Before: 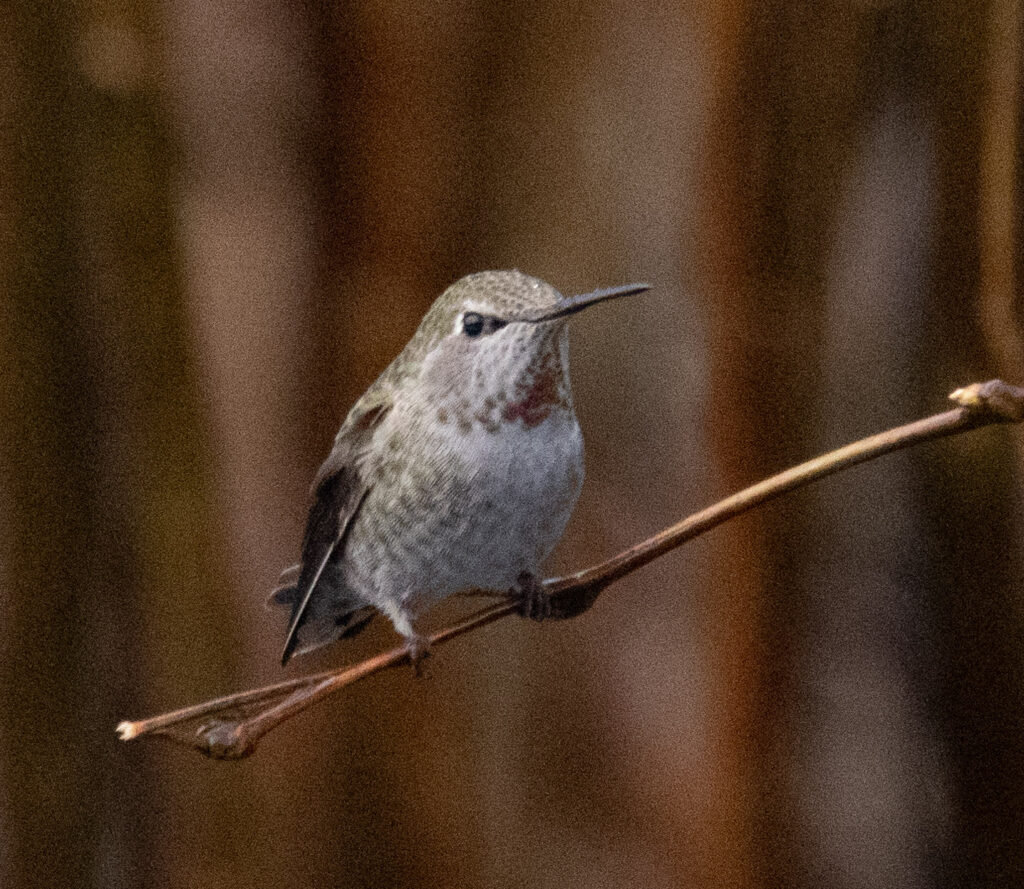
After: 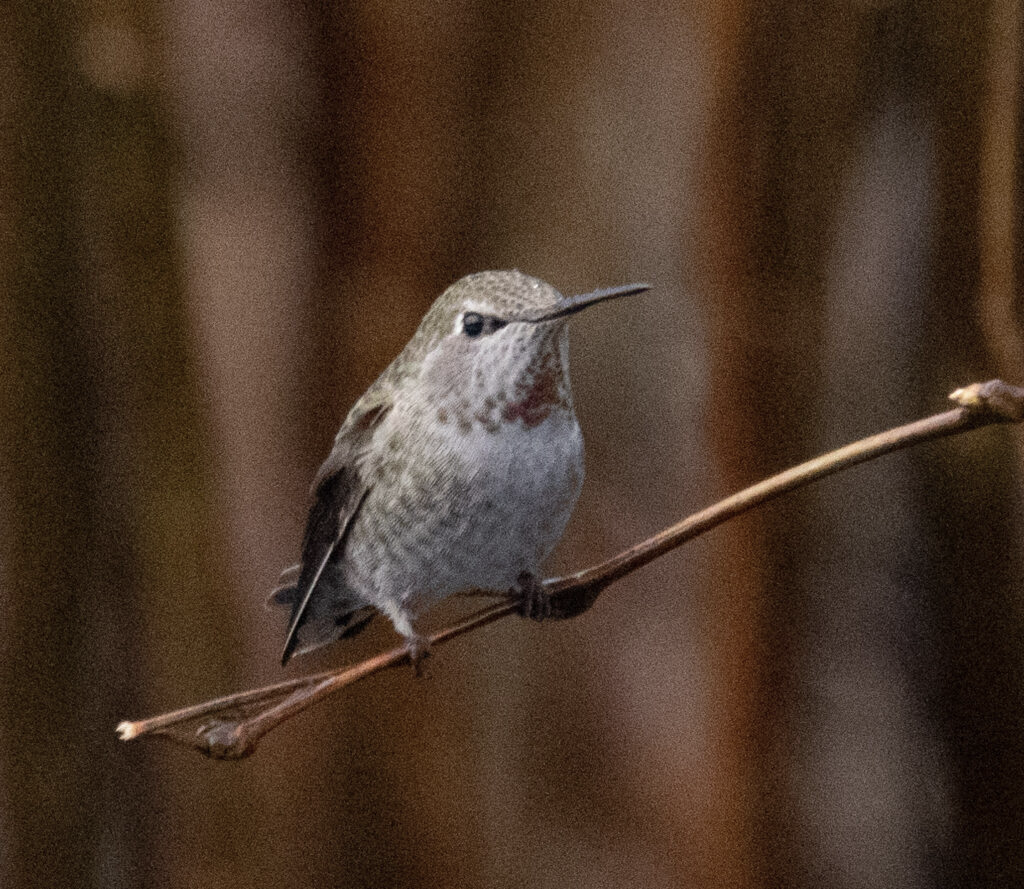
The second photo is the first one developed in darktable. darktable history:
exposure: compensate highlight preservation false
bloom: size 16%, threshold 98%, strength 20%
contrast brightness saturation: saturation -0.17
color correction: highlights a* 0.003, highlights b* -0.283
